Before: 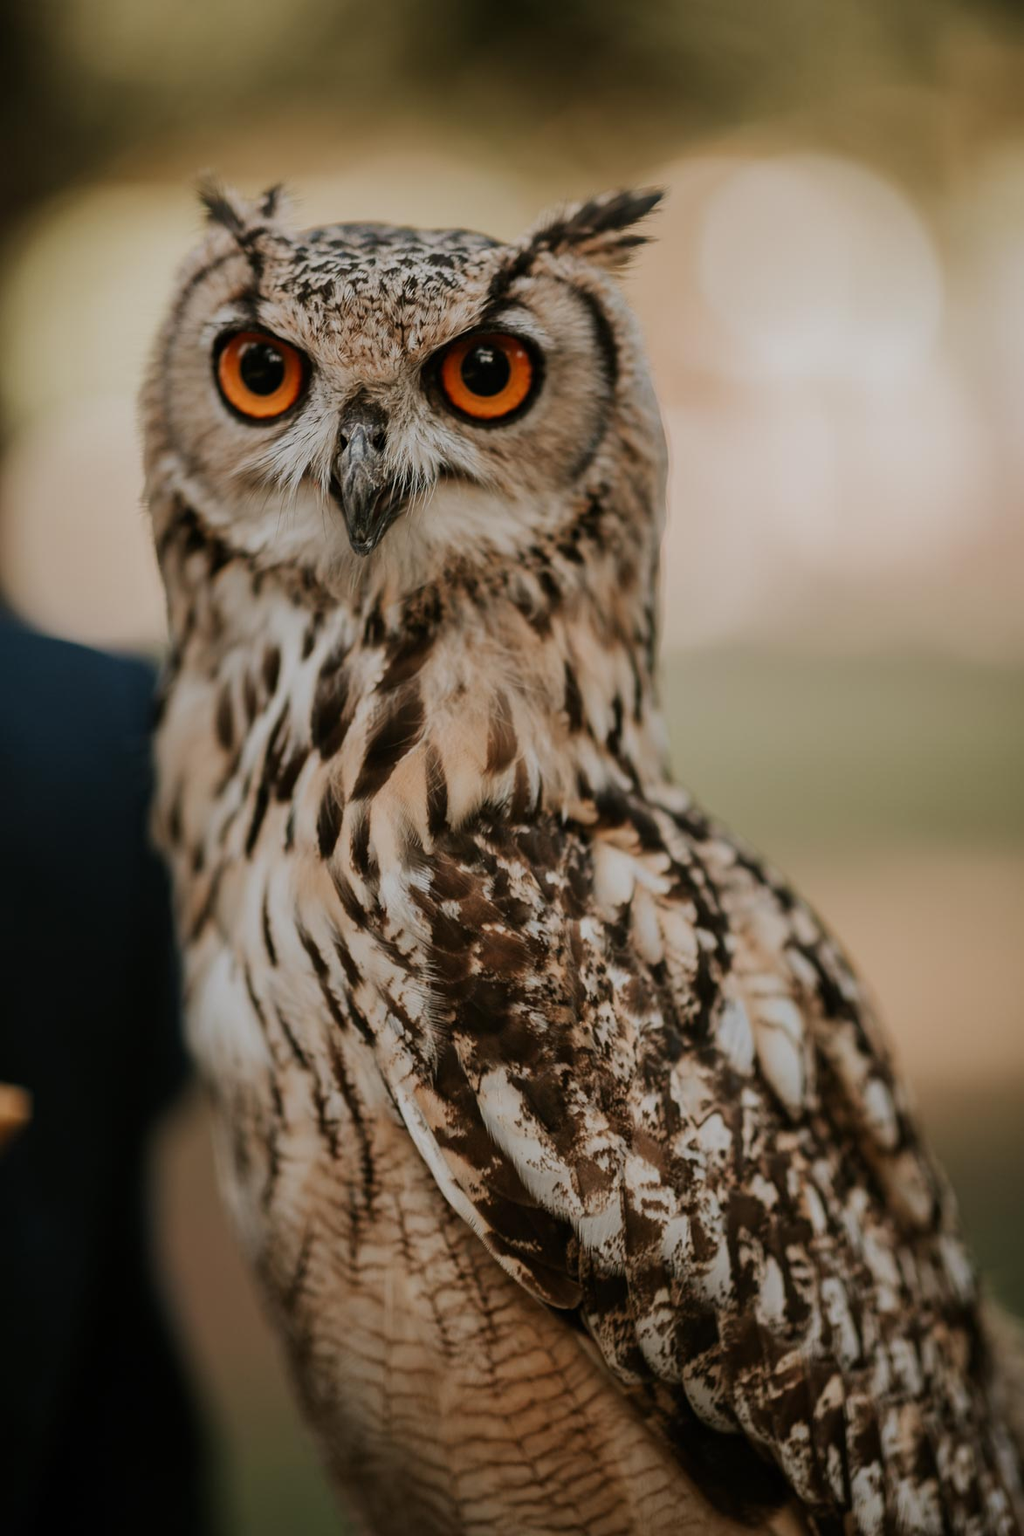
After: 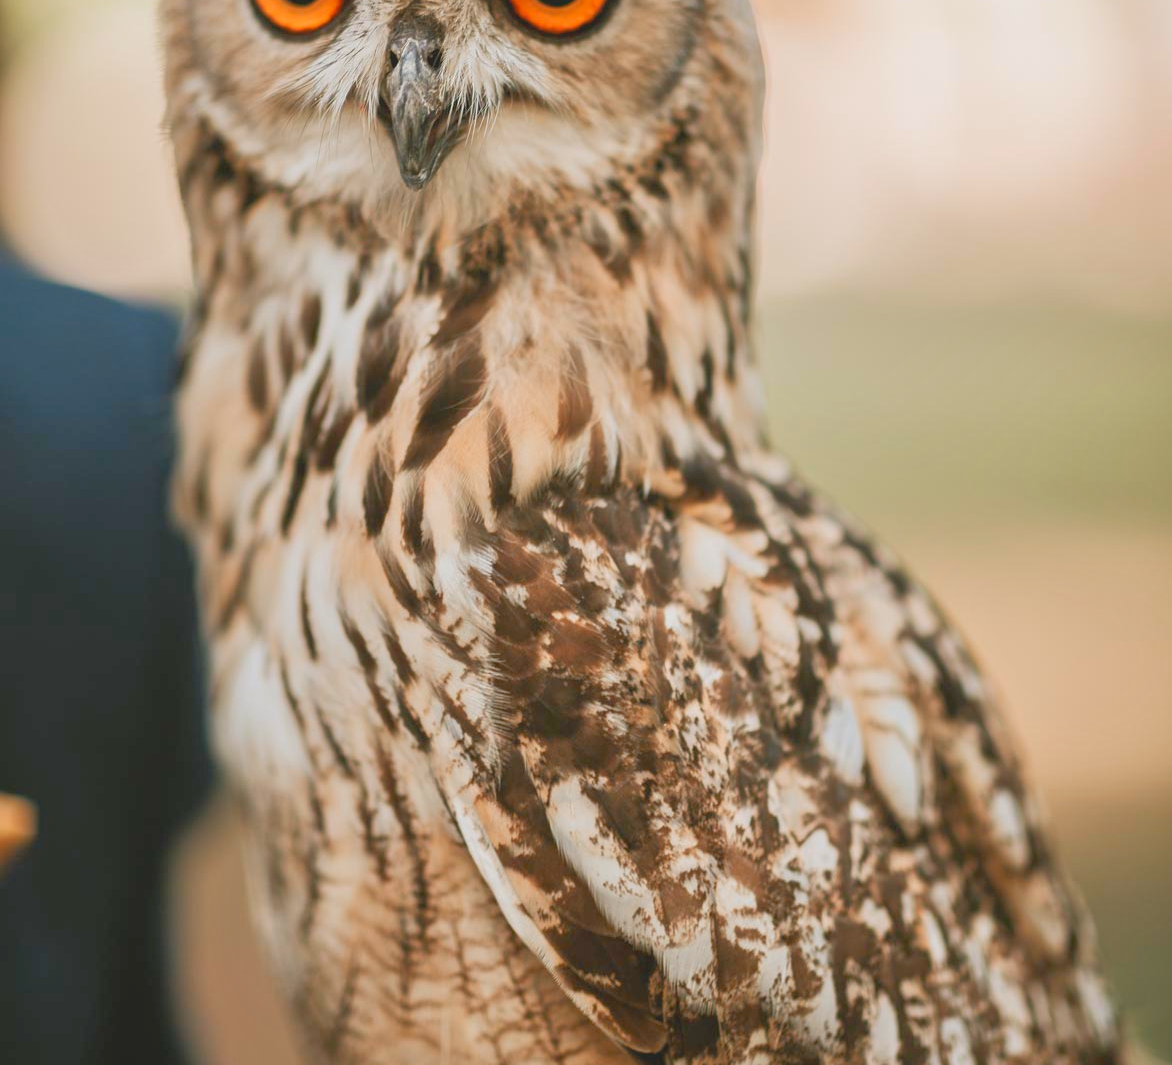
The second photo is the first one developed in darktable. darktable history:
color zones: curves: ch0 [(0.25, 0.5) (0.428, 0.473) (0.75, 0.5)]; ch1 [(0.243, 0.479) (0.398, 0.452) (0.75, 0.5)]
tone equalizer: -8 EV 1.01 EV, -7 EV 1.04 EV, -6 EV 0.999 EV, -5 EV 0.986 EV, -4 EV 1.03 EV, -3 EV 0.77 EV, -2 EV 0.504 EV, -1 EV 0.247 EV
exposure: black level correction 0.001, exposure 1.045 EV, compensate highlight preservation false
crop and rotate: top 25.449%, bottom 14.023%
contrast brightness saturation: contrast -0.274
